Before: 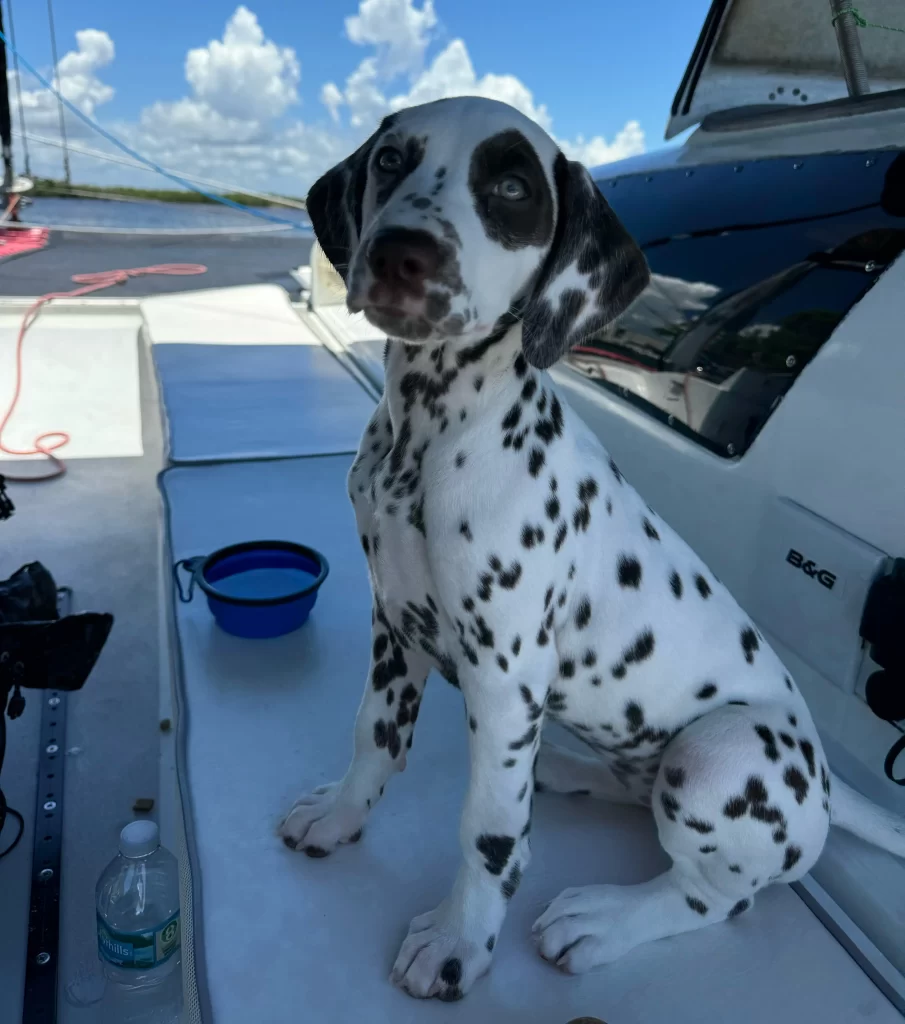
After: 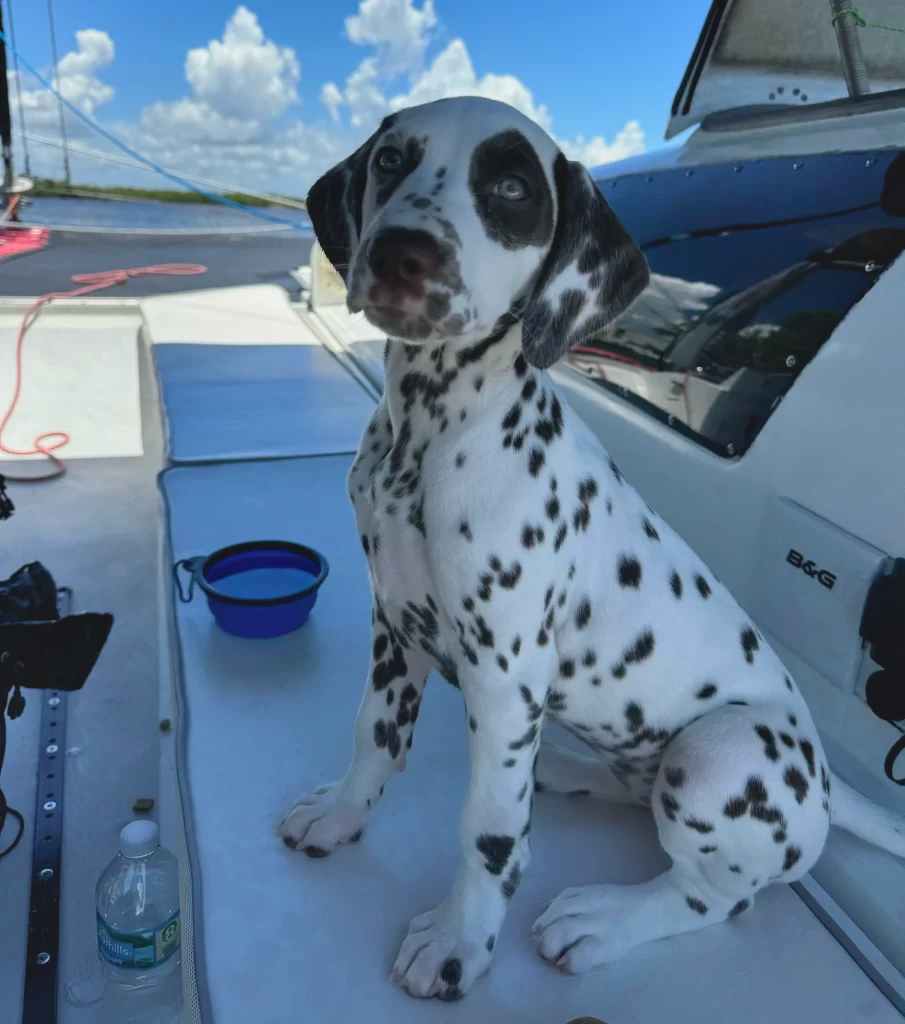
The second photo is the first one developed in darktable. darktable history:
contrast brightness saturation: contrast -0.1, brightness 0.05, saturation 0.08
shadows and highlights: shadows 60, highlights -60.23, soften with gaussian
